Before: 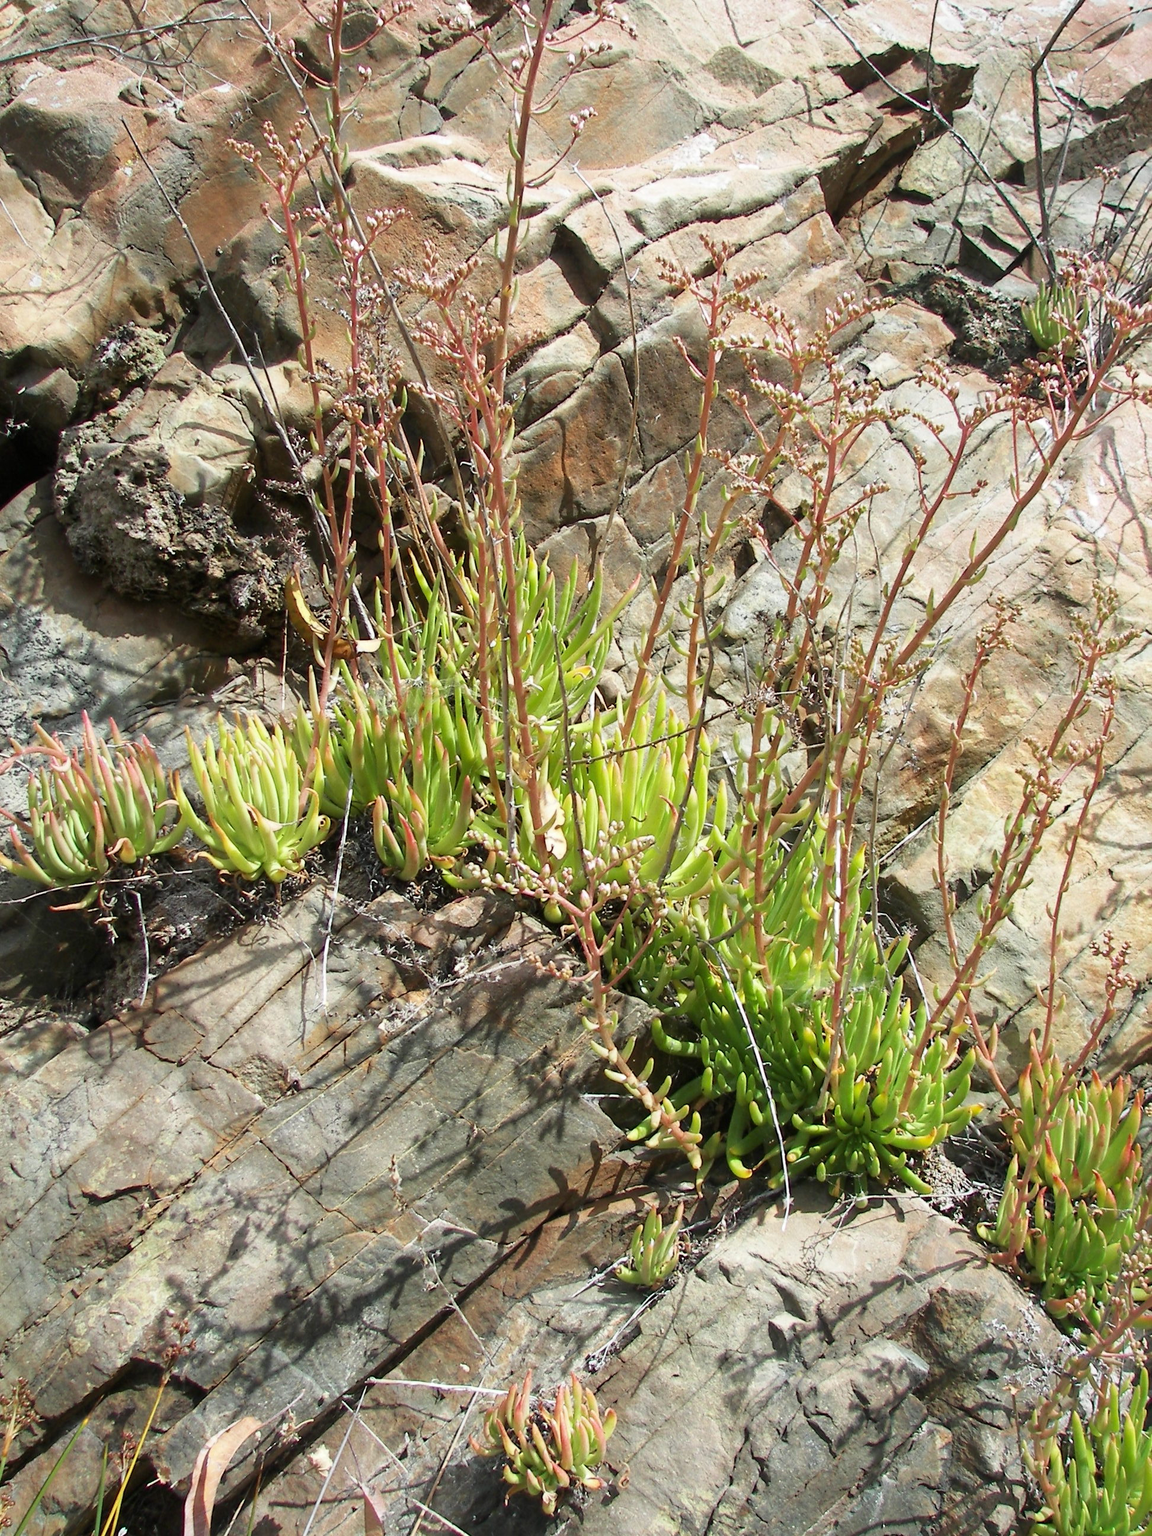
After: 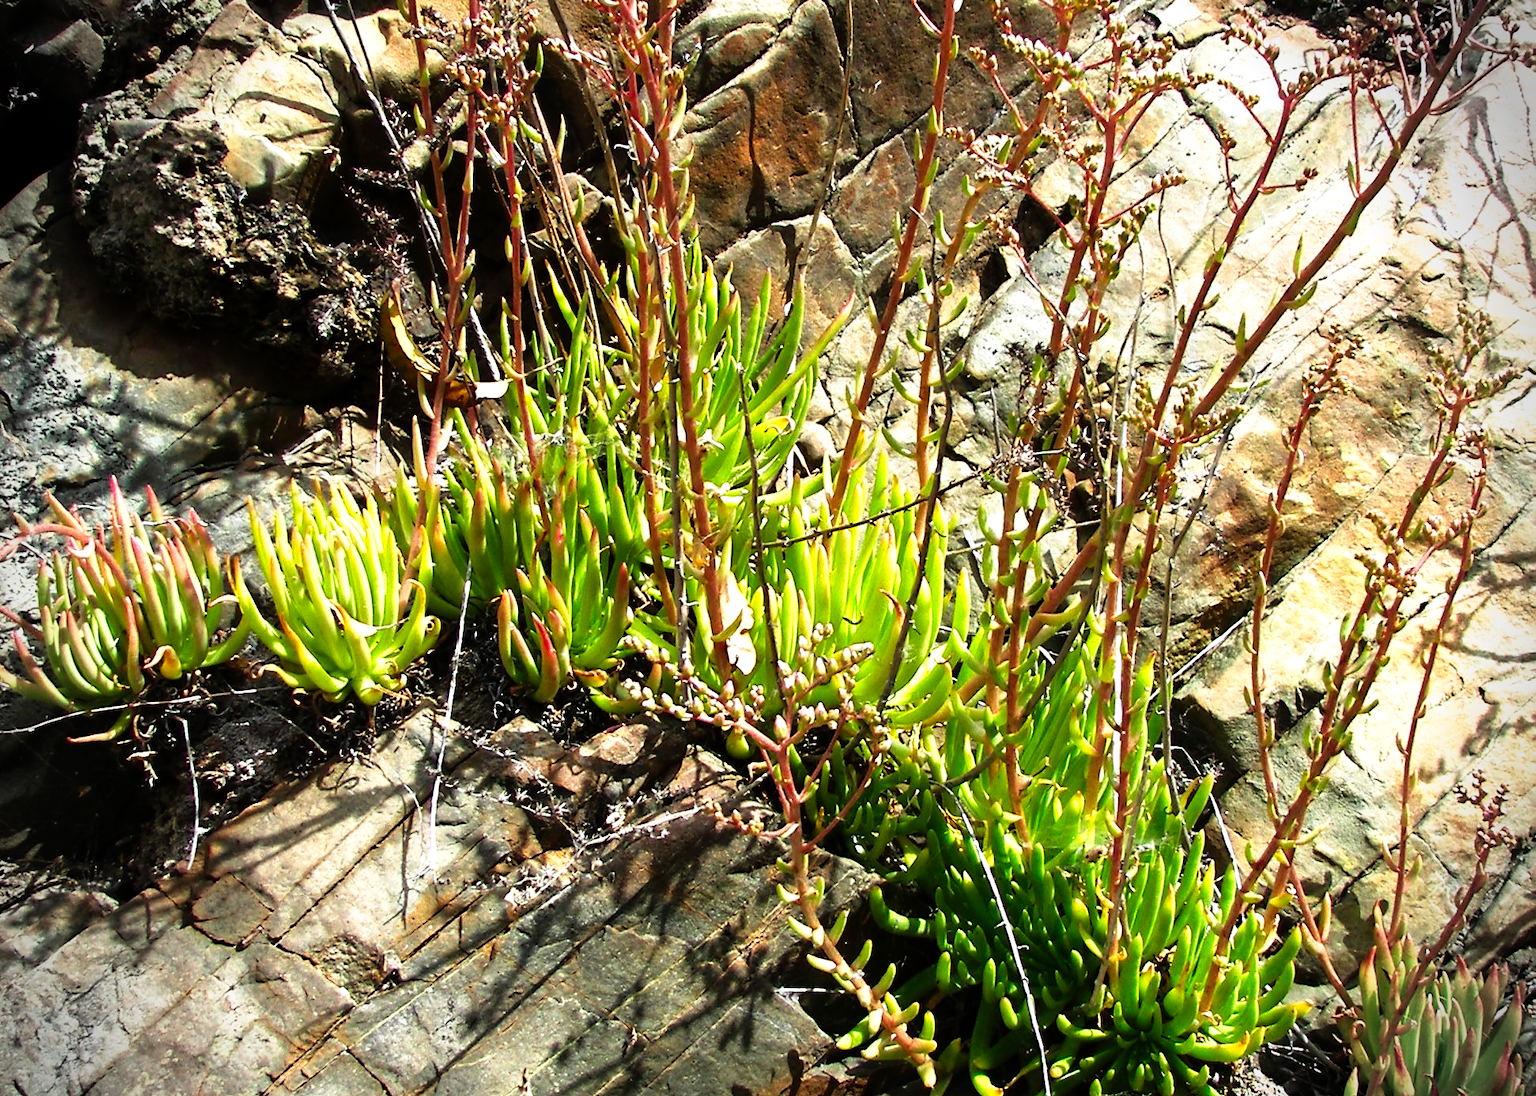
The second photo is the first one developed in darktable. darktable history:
vignetting: fall-off start 88.03%, fall-off radius 24.9%
crop and rotate: top 23.043%, bottom 23.437%
tone curve: curves: ch0 [(0, 0) (0.003, 0.001) (0.011, 0.002) (0.025, 0.002) (0.044, 0.006) (0.069, 0.01) (0.1, 0.017) (0.136, 0.023) (0.177, 0.038) (0.224, 0.066) (0.277, 0.118) (0.335, 0.185) (0.399, 0.264) (0.468, 0.365) (0.543, 0.475) (0.623, 0.606) (0.709, 0.759) (0.801, 0.923) (0.898, 0.999) (1, 1)], preserve colors none
